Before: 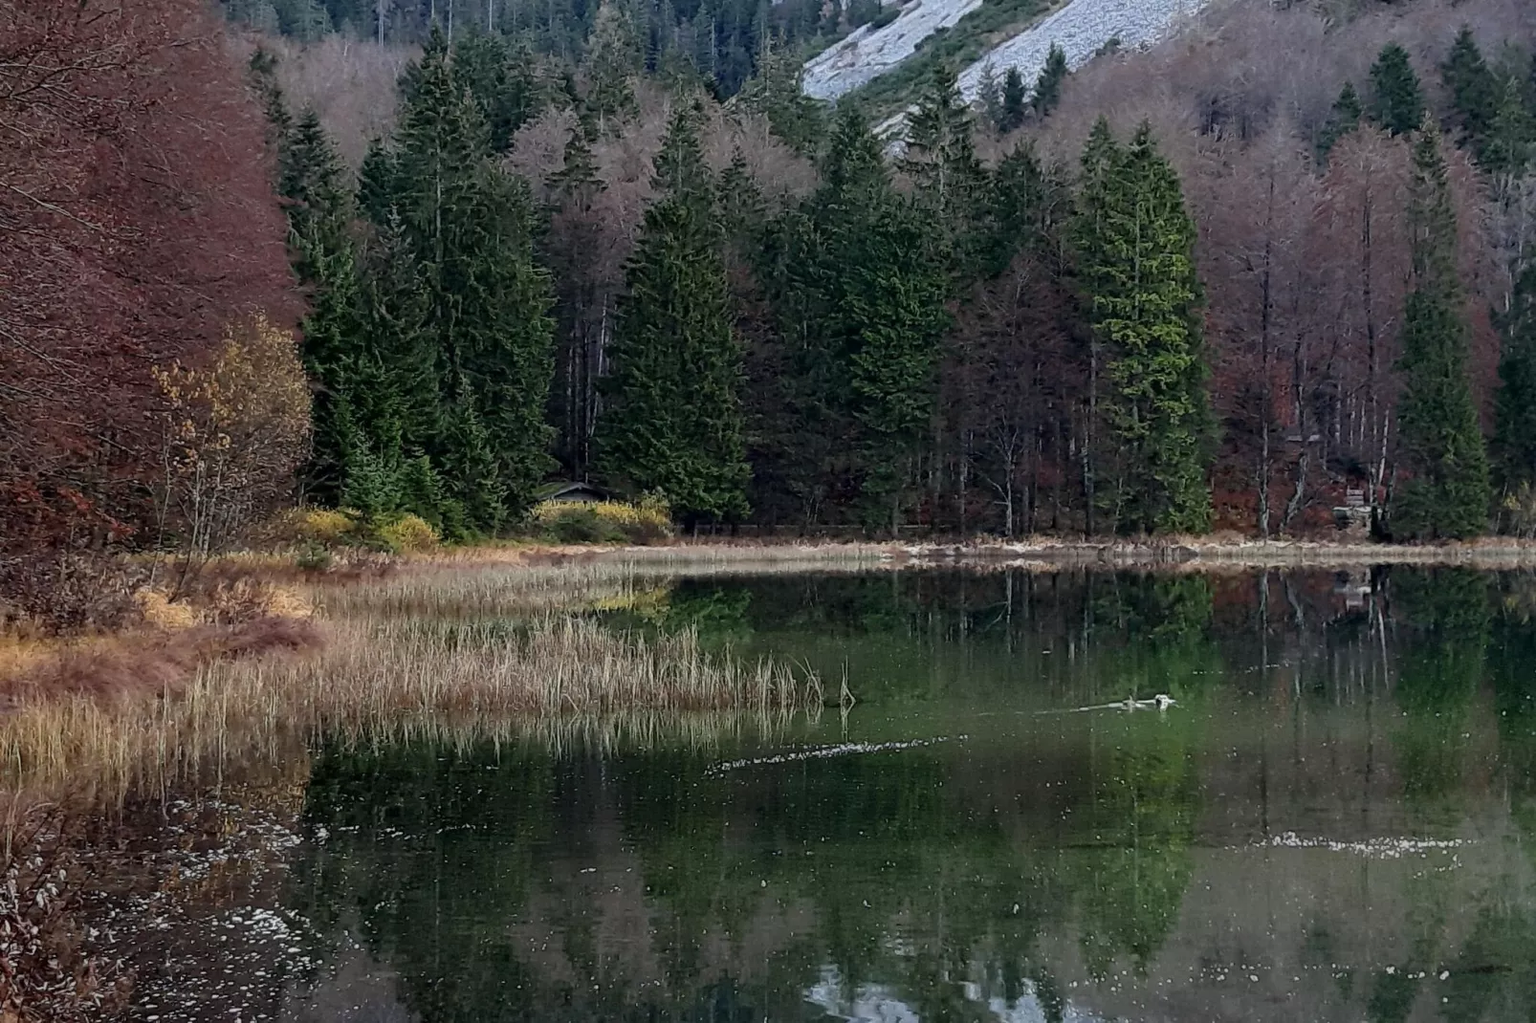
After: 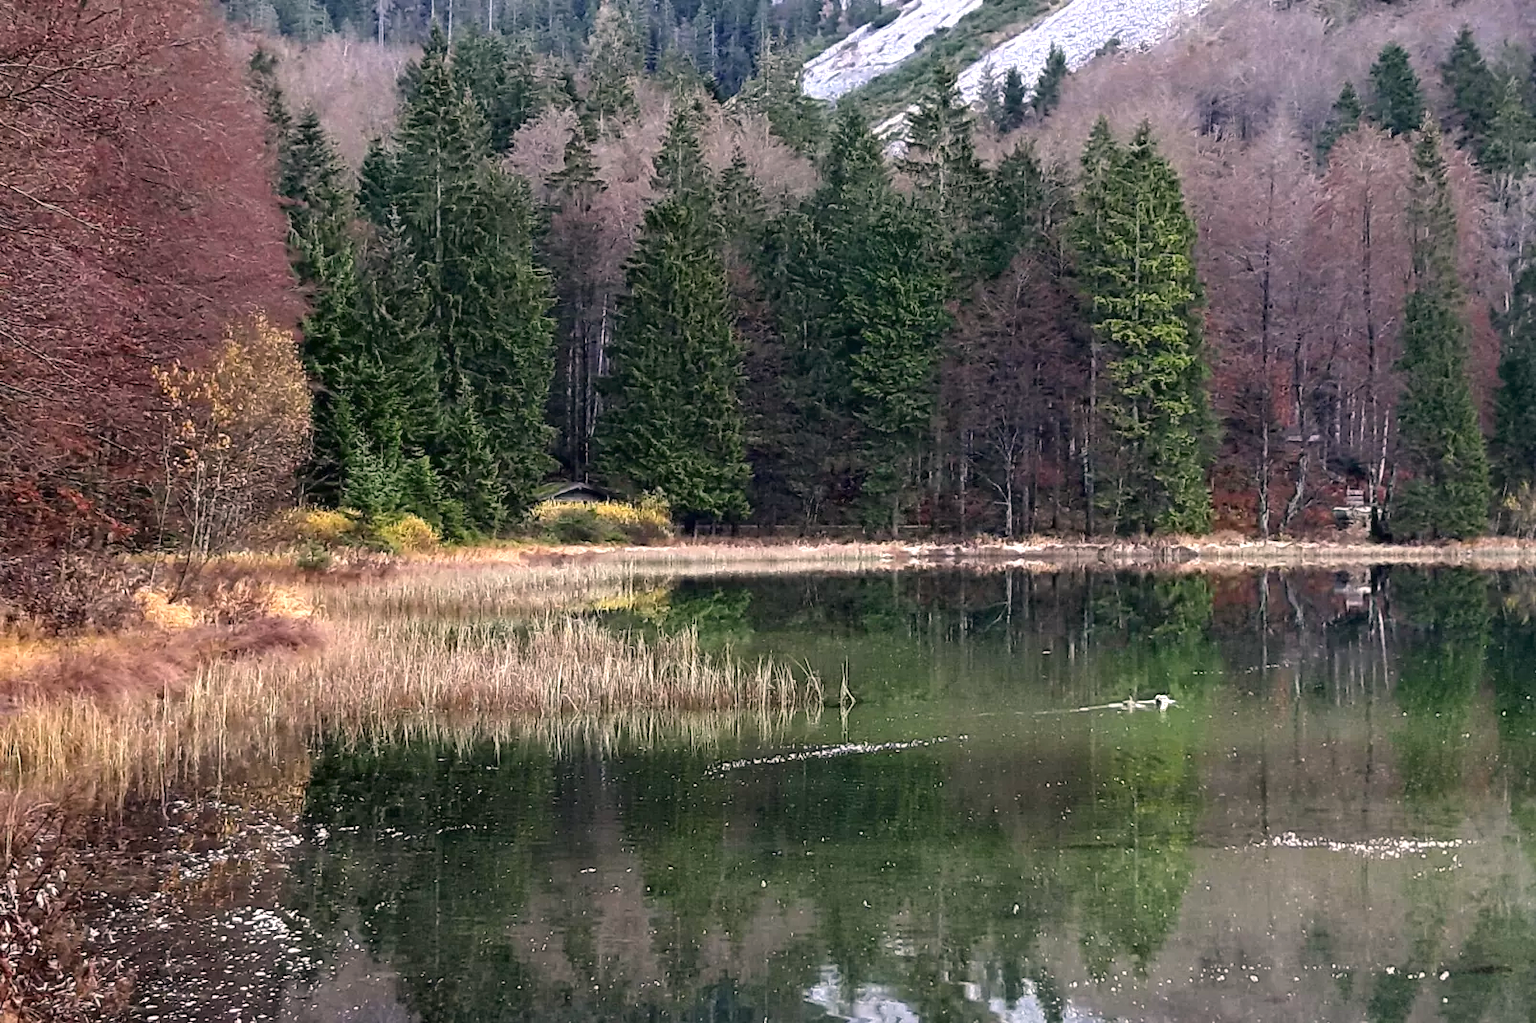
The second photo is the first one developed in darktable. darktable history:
exposure: black level correction 0, exposure 1.103 EV, compensate highlight preservation false
color correction: highlights a* 7.89, highlights b* 4.07
